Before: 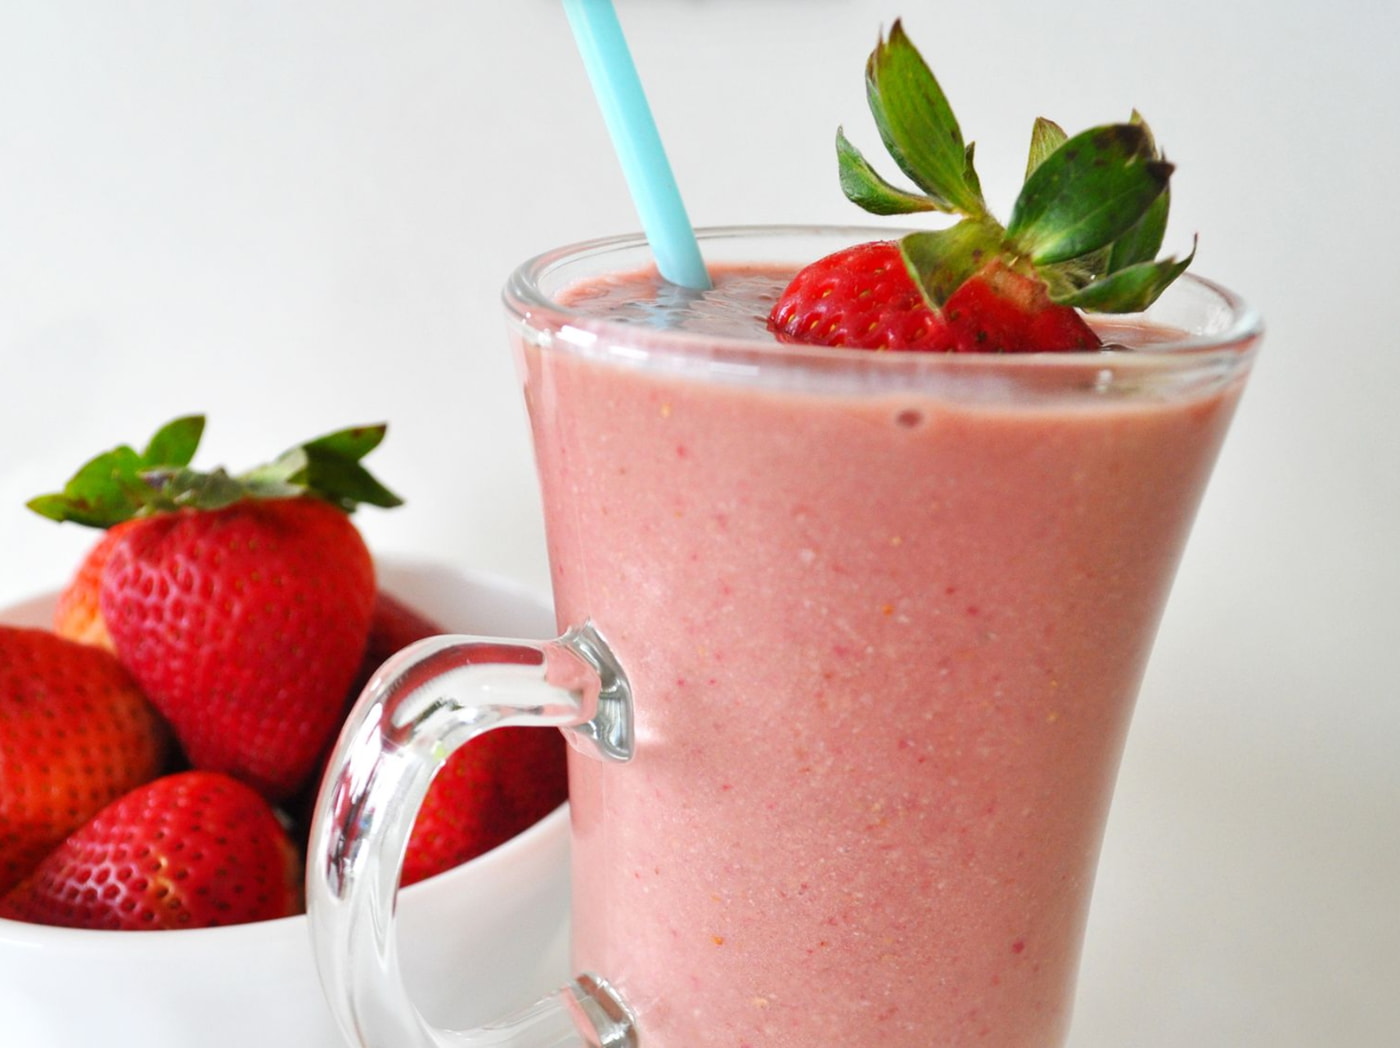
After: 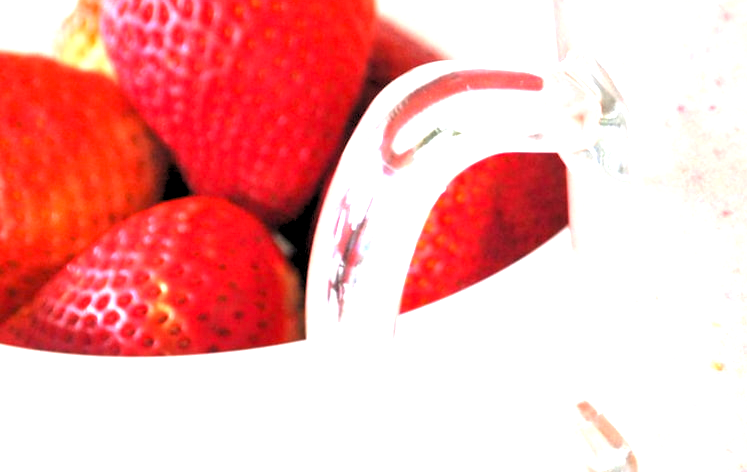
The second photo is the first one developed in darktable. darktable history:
crop and rotate: top 54.778%, right 46.61%, bottom 0.159%
exposure: black level correction 0, exposure 1.45 EV, compensate exposure bias true, compensate highlight preservation false
rgb levels: levels [[0.013, 0.434, 0.89], [0, 0.5, 1], [0, 0.5, 1]]
